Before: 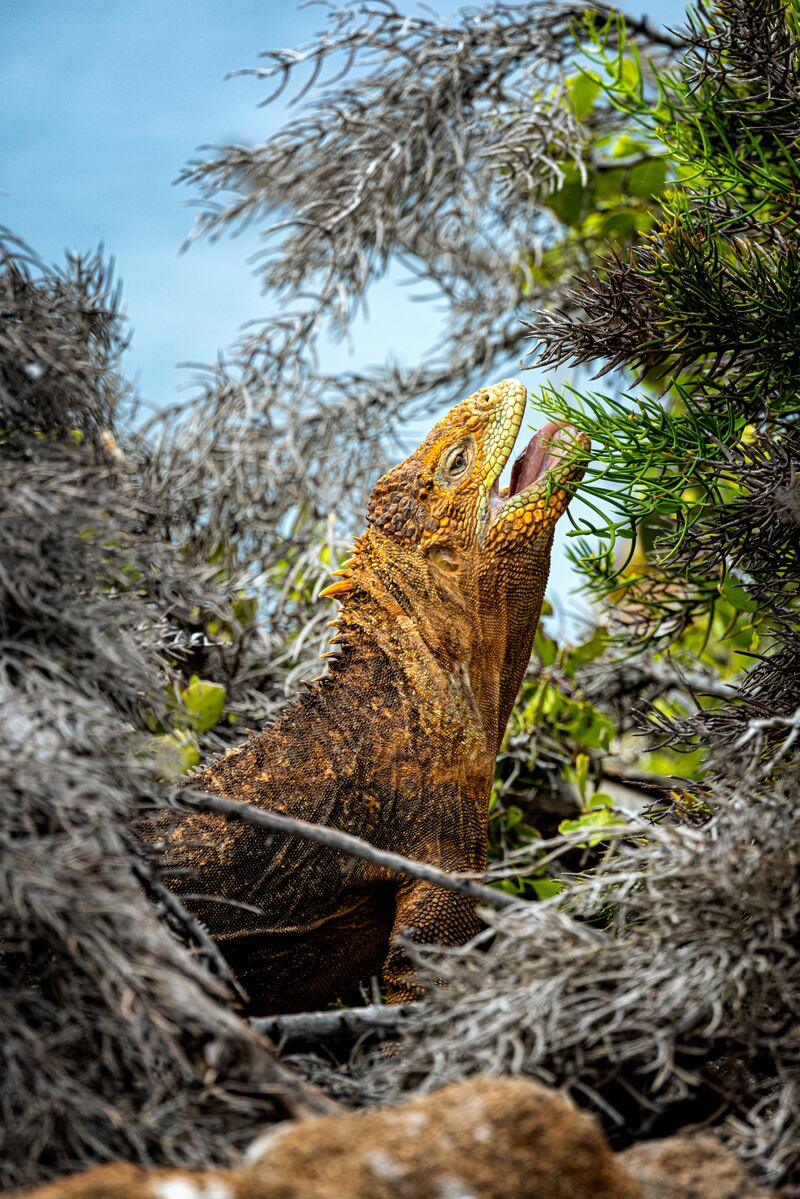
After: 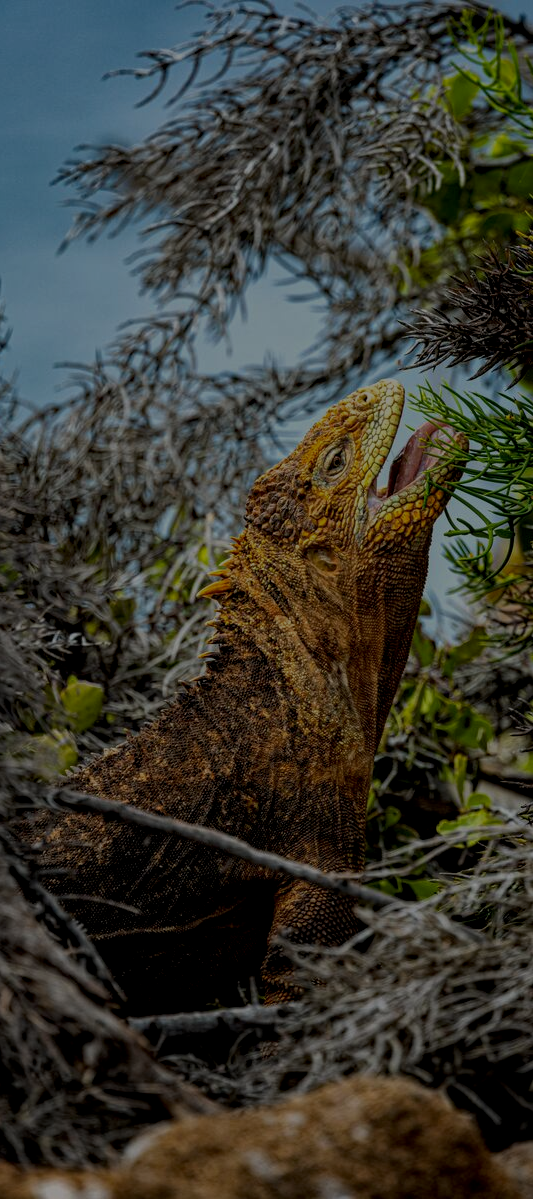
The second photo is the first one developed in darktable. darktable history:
haze removal: strength 0.284, distance 0.255, compatibility mode true, adaptive false
local contrast: on, module defaults
contrast brightness saturation: contrast 0.037, saturation 0.07
exposure: exposure -2.057 EV, compensate highlight preservation false
crop and rotate: left 15.375%, right 17.994%
